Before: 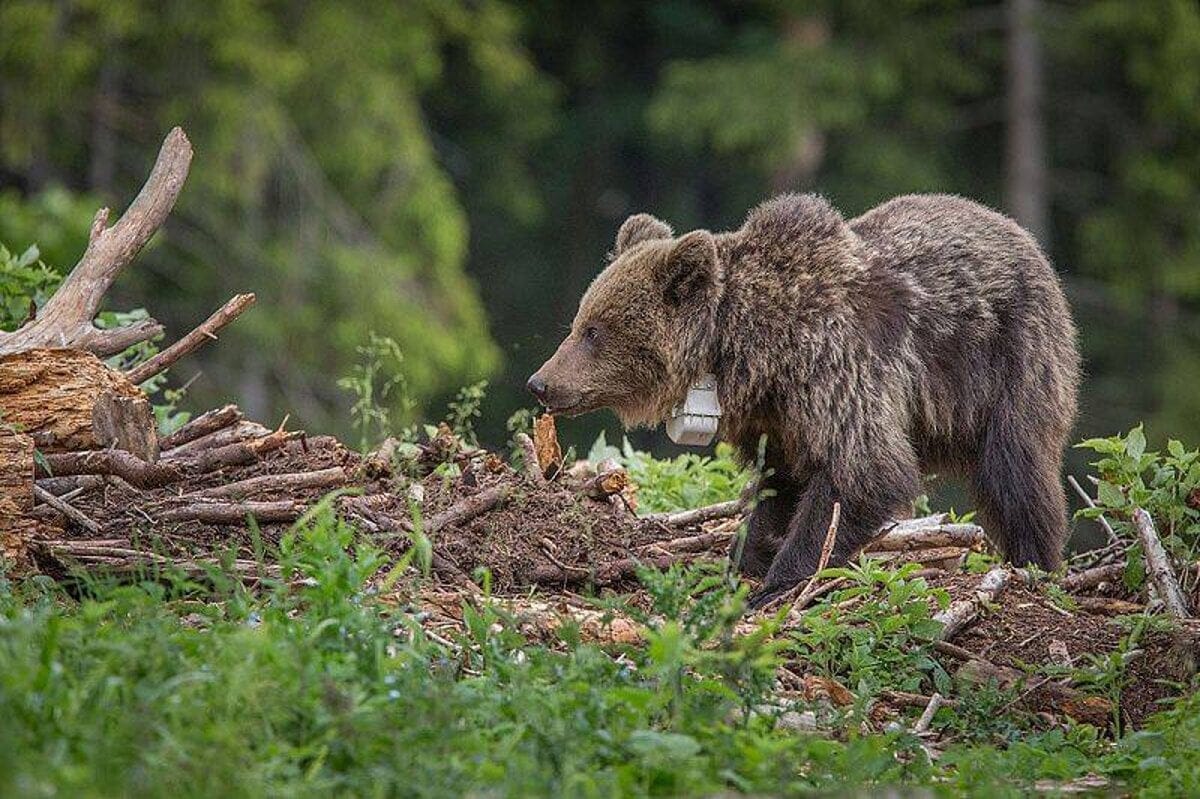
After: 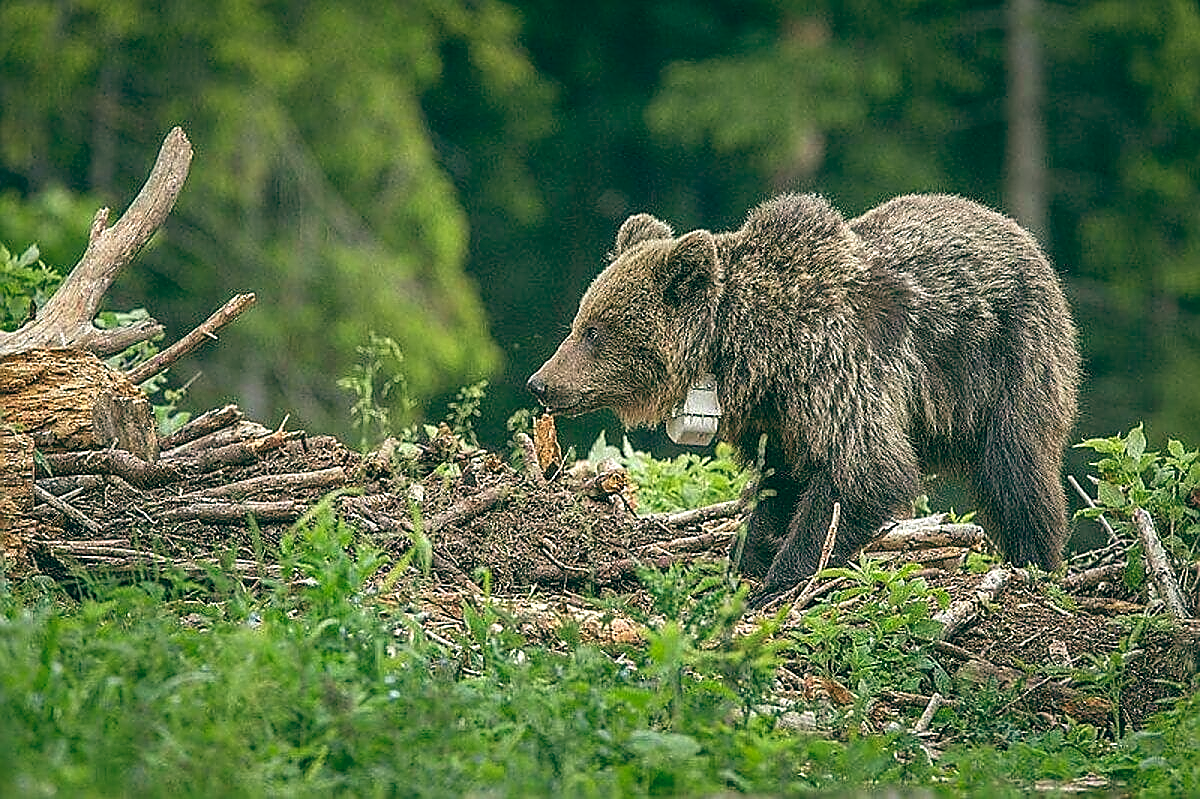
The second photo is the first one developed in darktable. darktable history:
color balance: lift [1.005, 0.99, 1.007, 1.01], gamma [1, 1.034, 1.032, 0.966], gain [0.873, 1.055, 1.067, 0.933]
exposure: black level correction 0, exposure 0.5 EV, compensate exposure bias true, compensate highlight preservation false
sharpen: radius 1.4, amount 1.25, threshold 0.7
